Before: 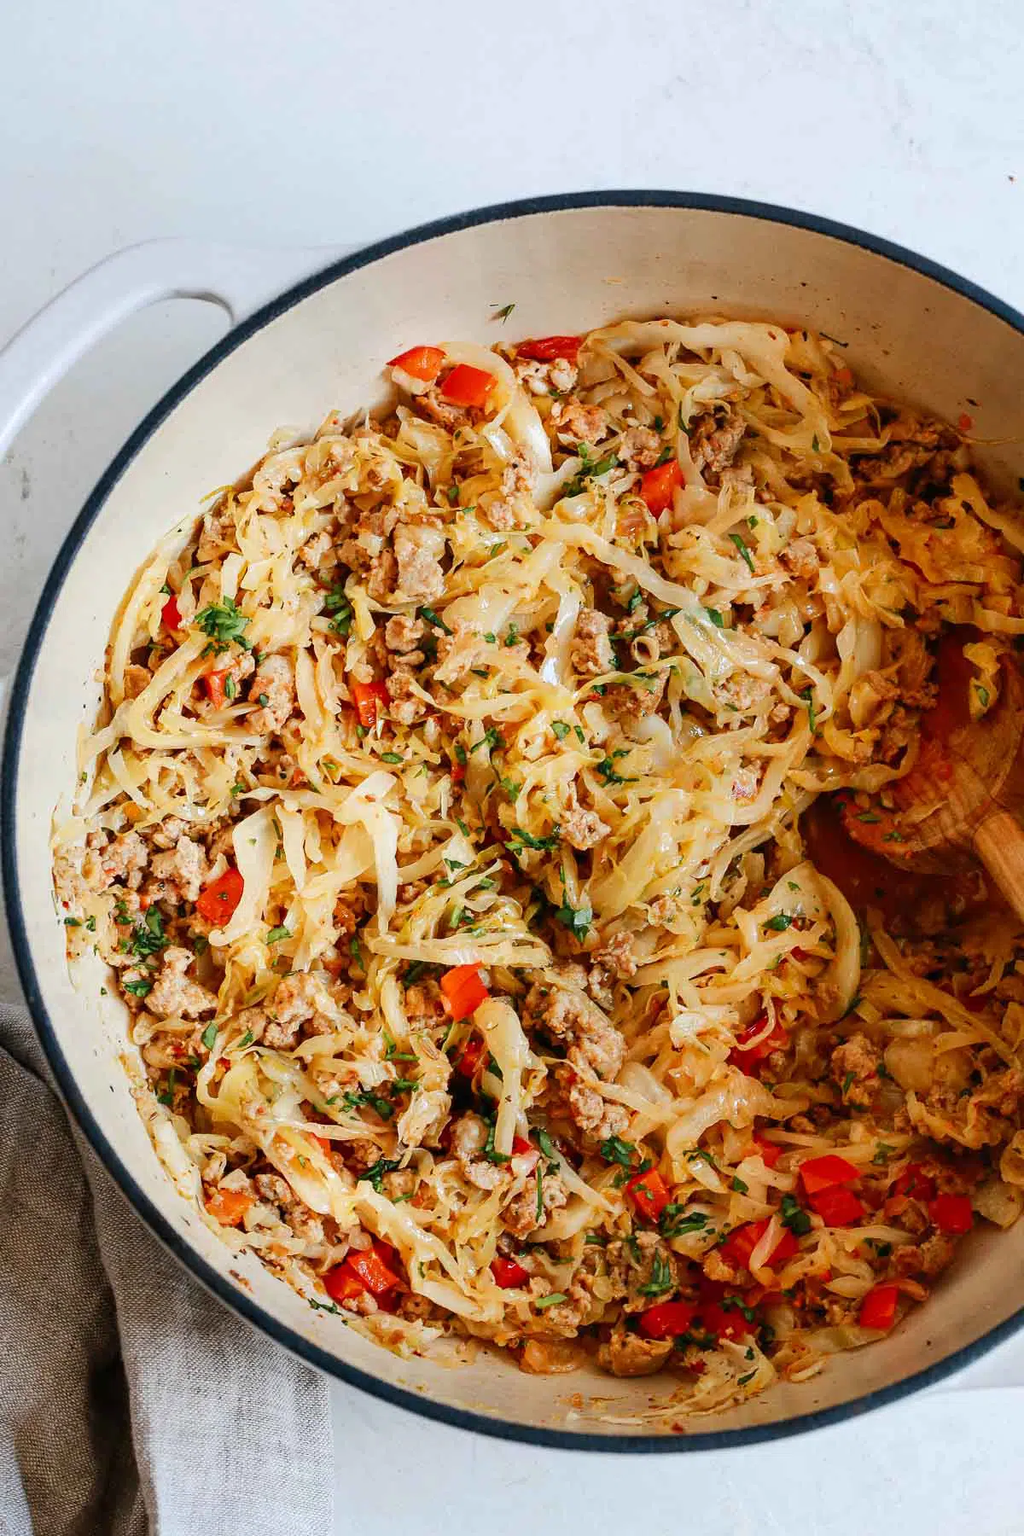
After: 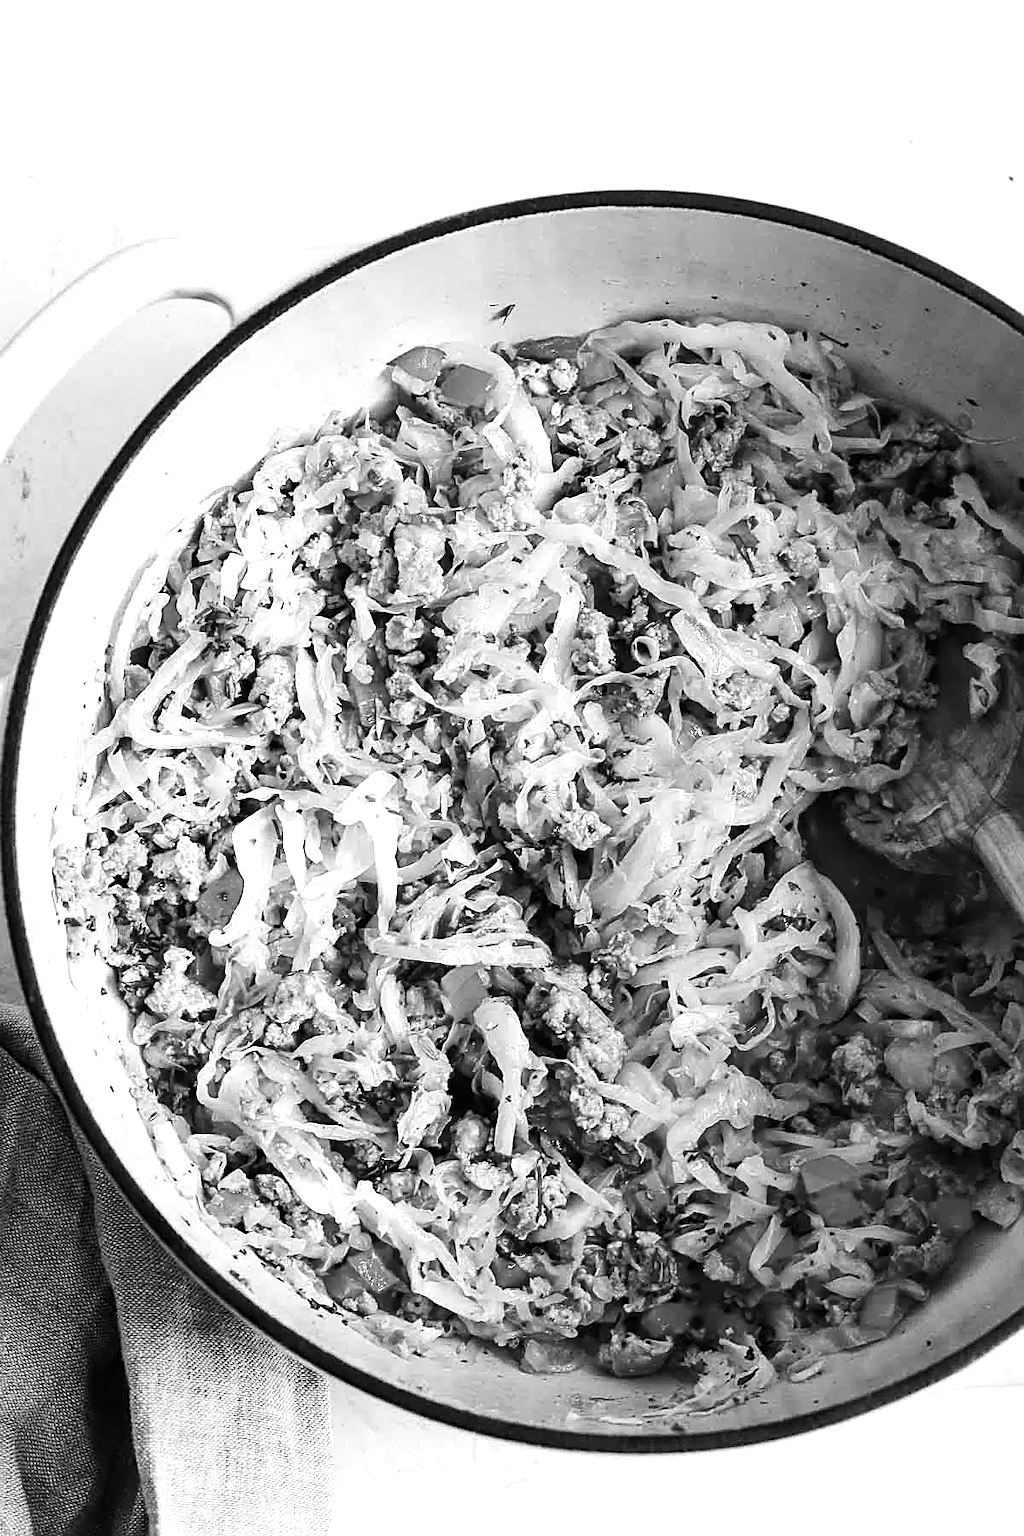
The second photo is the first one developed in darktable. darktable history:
white balance: emerald 1
monochrome: on, module defaults
tone equalizer: -8 EV -0.75 EV, -7 EV -0.7 EV, -6 EV -0.6 EV, -5 EV -0.4 EV, -3 EV 0.4 EV, -2 EV 0.6 EV, -1 EV 0.7 EV, +0 EV 0.75 EV, edges refinement/feathering 500, mask exposure compensation -1.57 EV, preserve details no
sharpen: on, module defaults
